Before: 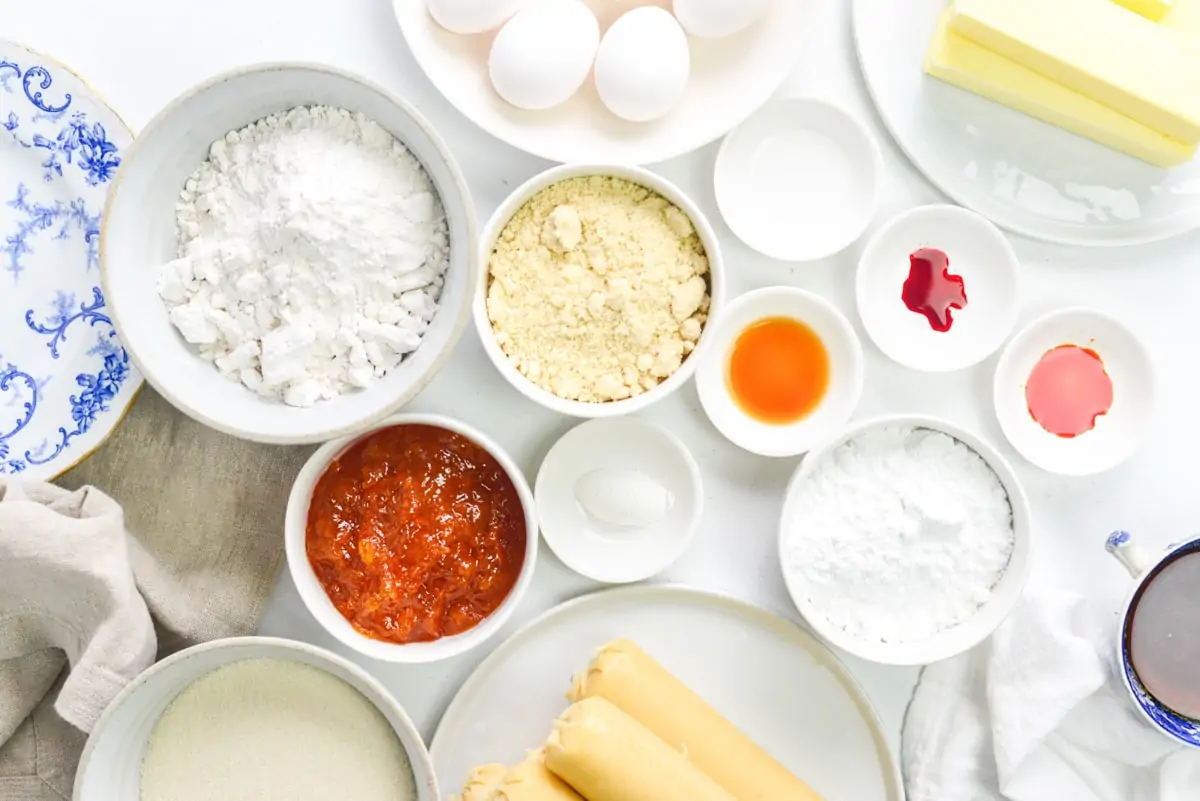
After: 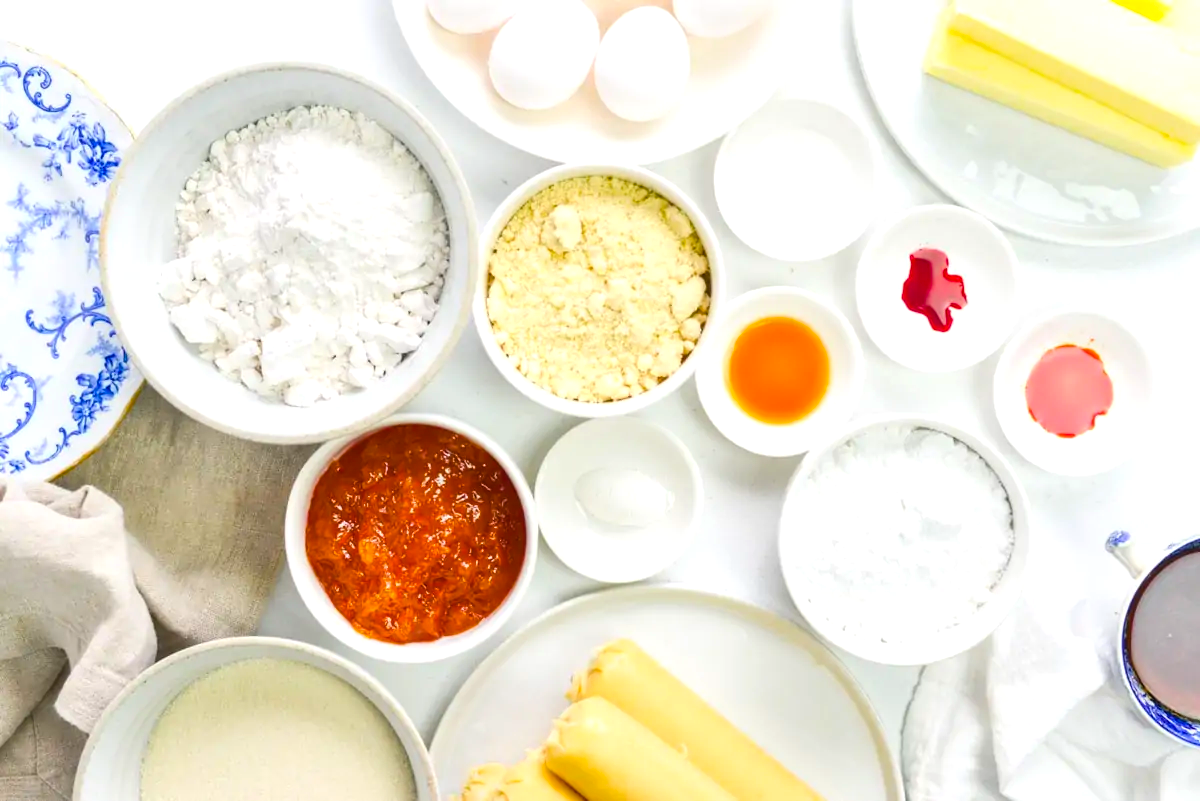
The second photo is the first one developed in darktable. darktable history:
color balance rgb: perceptual saturation grading › global saturation 25.414%, global vibrance 19.461%
exposure: exposure 0.19 EV, compensate highlight preservation false
